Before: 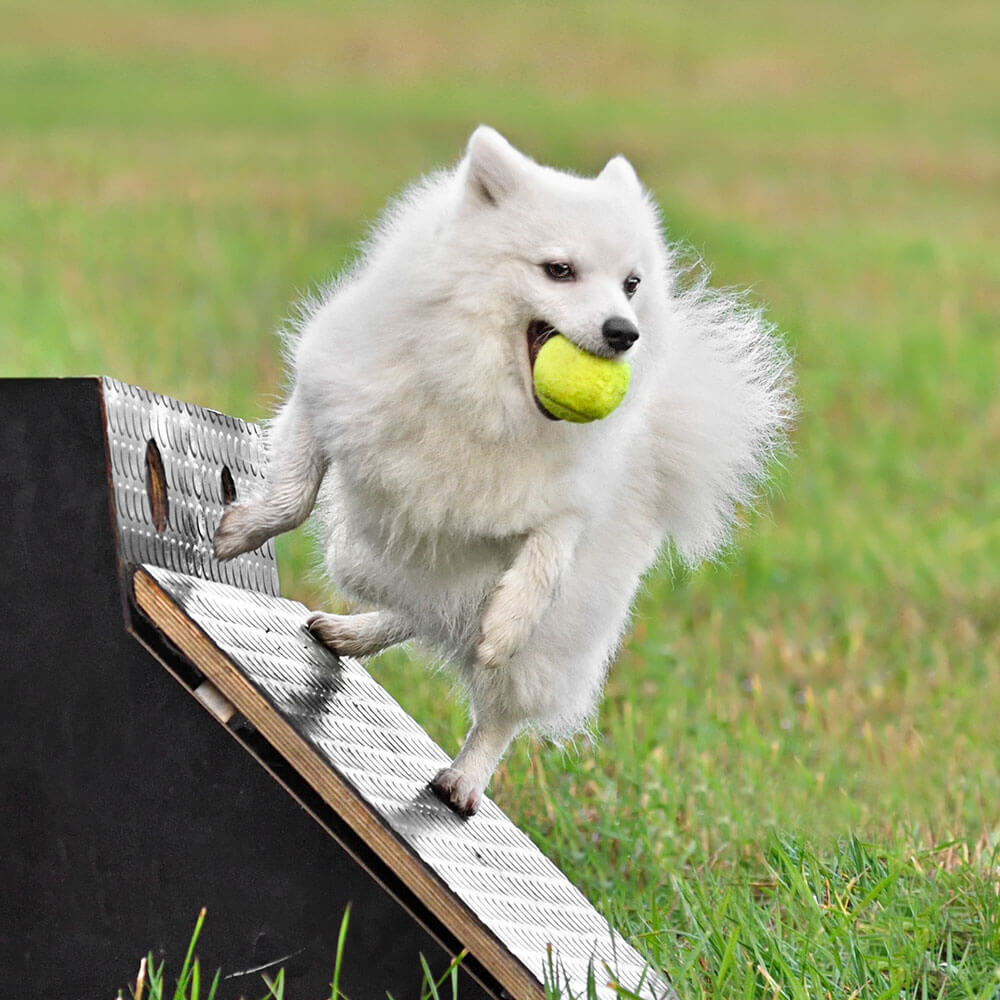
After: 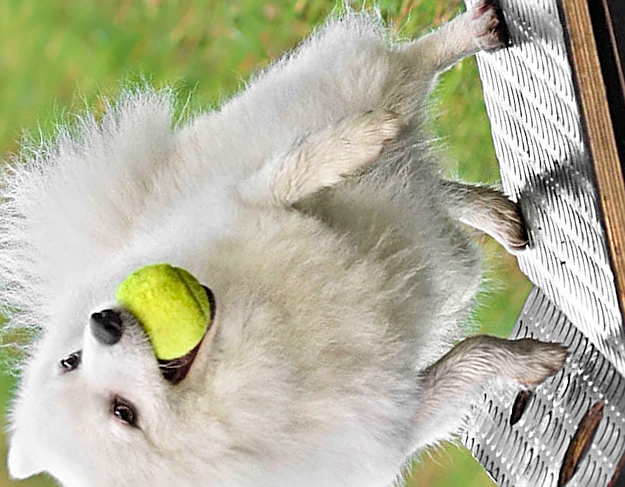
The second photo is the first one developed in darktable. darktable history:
velvia: on, module defaults
crop and rotate: angle 147.83°, left 9.166%, top 15.641%, right 4.59%, bottom 17.183%
sharpen: amount 0.489
